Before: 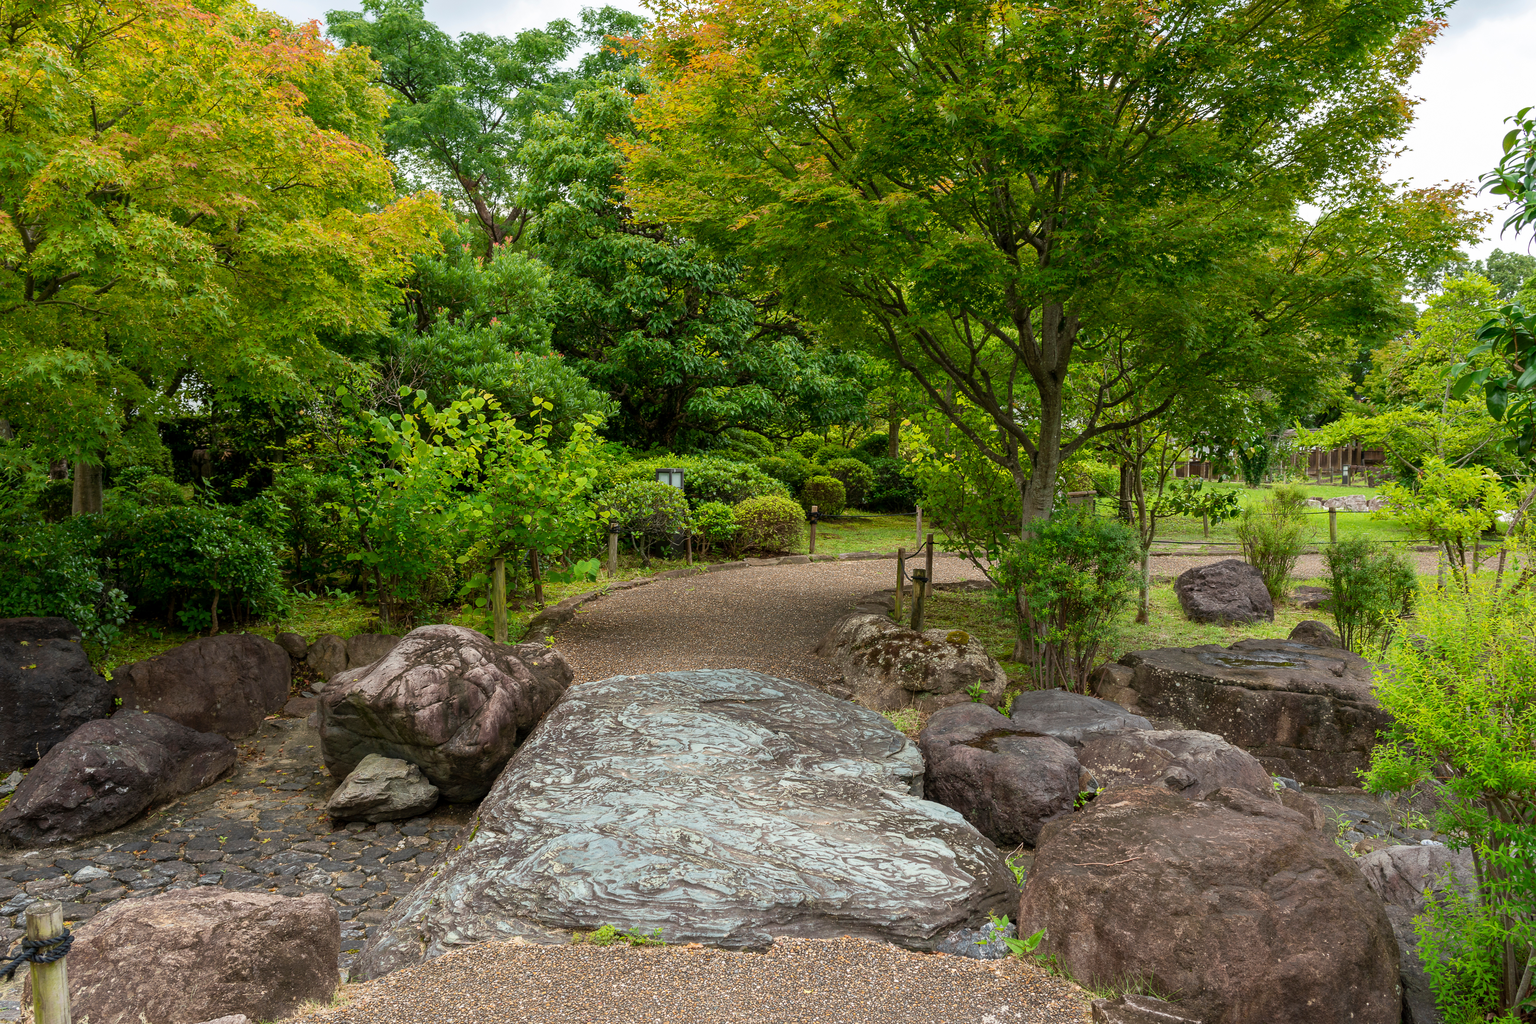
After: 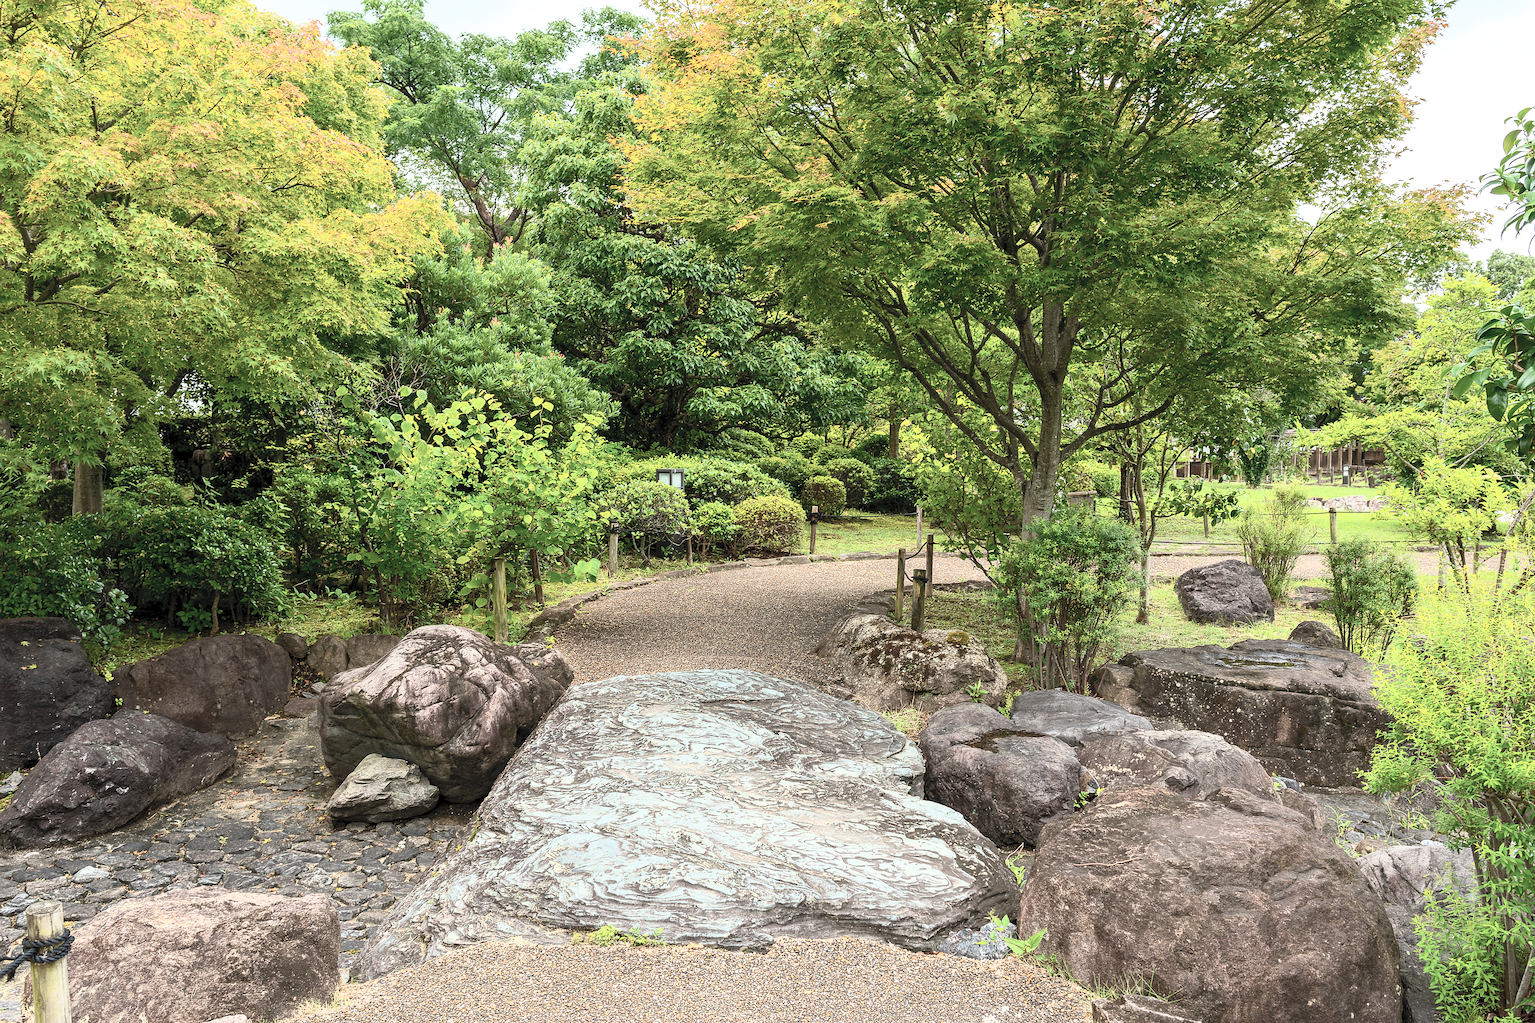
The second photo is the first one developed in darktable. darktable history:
contrast brightness saturation: contrast 0.435, brightness 0.551, saturation -0.191
sharpen: on, module defaults
